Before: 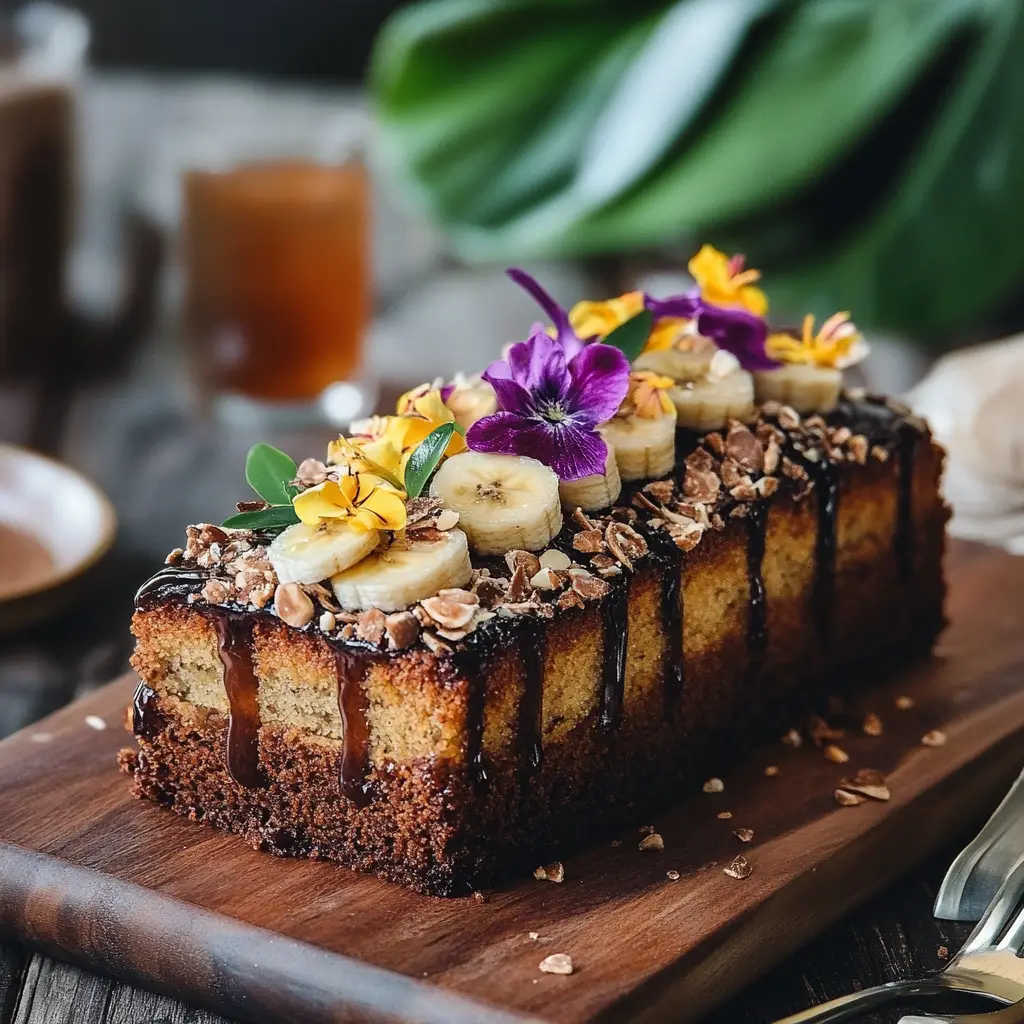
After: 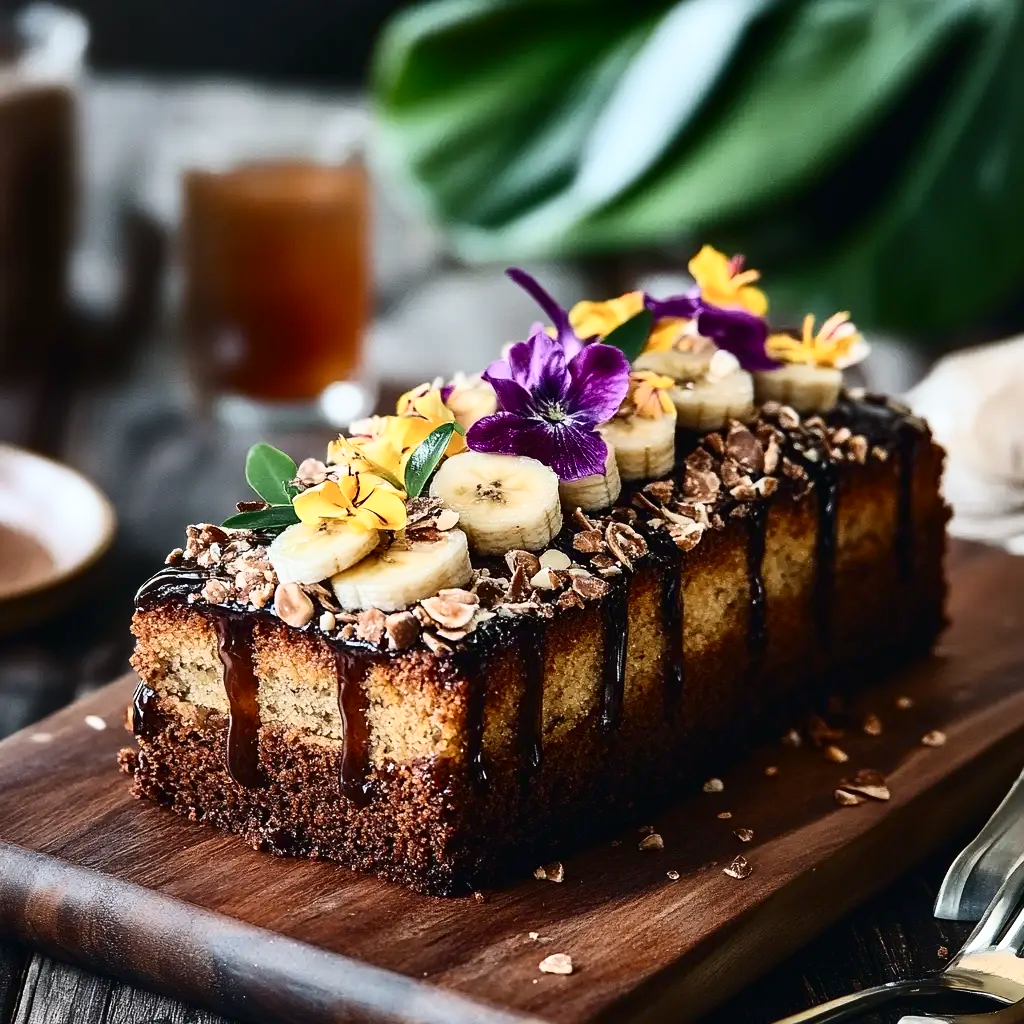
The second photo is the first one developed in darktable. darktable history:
contrast brightness saturation: contrast 0.28
shadows and highlights: shadows 0, highlights 40
